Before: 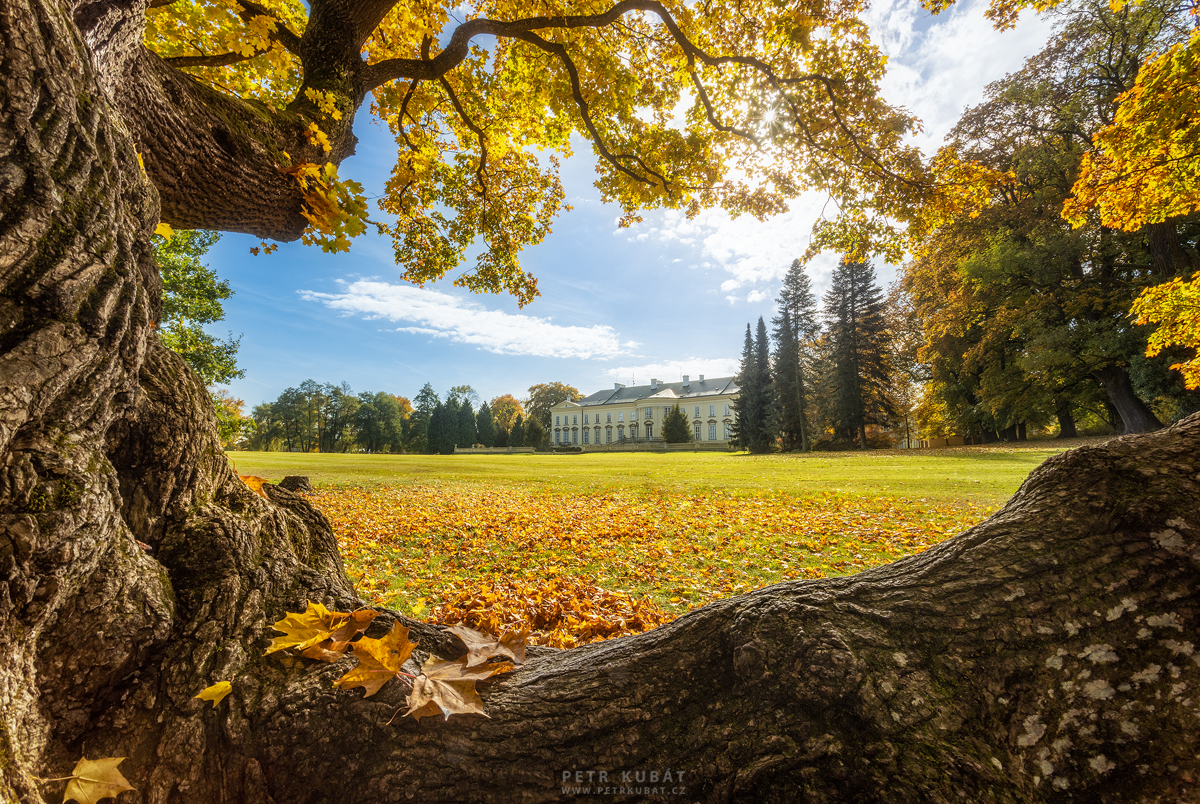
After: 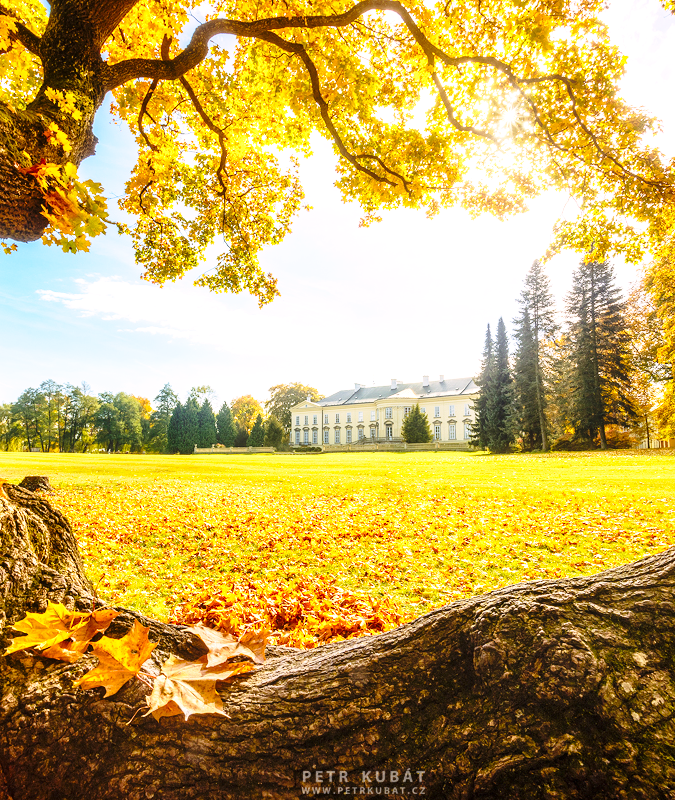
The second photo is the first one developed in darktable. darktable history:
color correction: highlights a* 3.39, highlights b* 1.76, saturation 1.23
crop: left 21.739%, right 21.979%, bottom 0.003%
base curve: curves: ch0 [(0, 0) (0.028, 0.03) (0.121, 0.232) (0.46, 0.748) (0.859, 0.968) (1, 1)], preserve colors none
exposure: exposure 0.672 EV, compensate highlight preservation false
